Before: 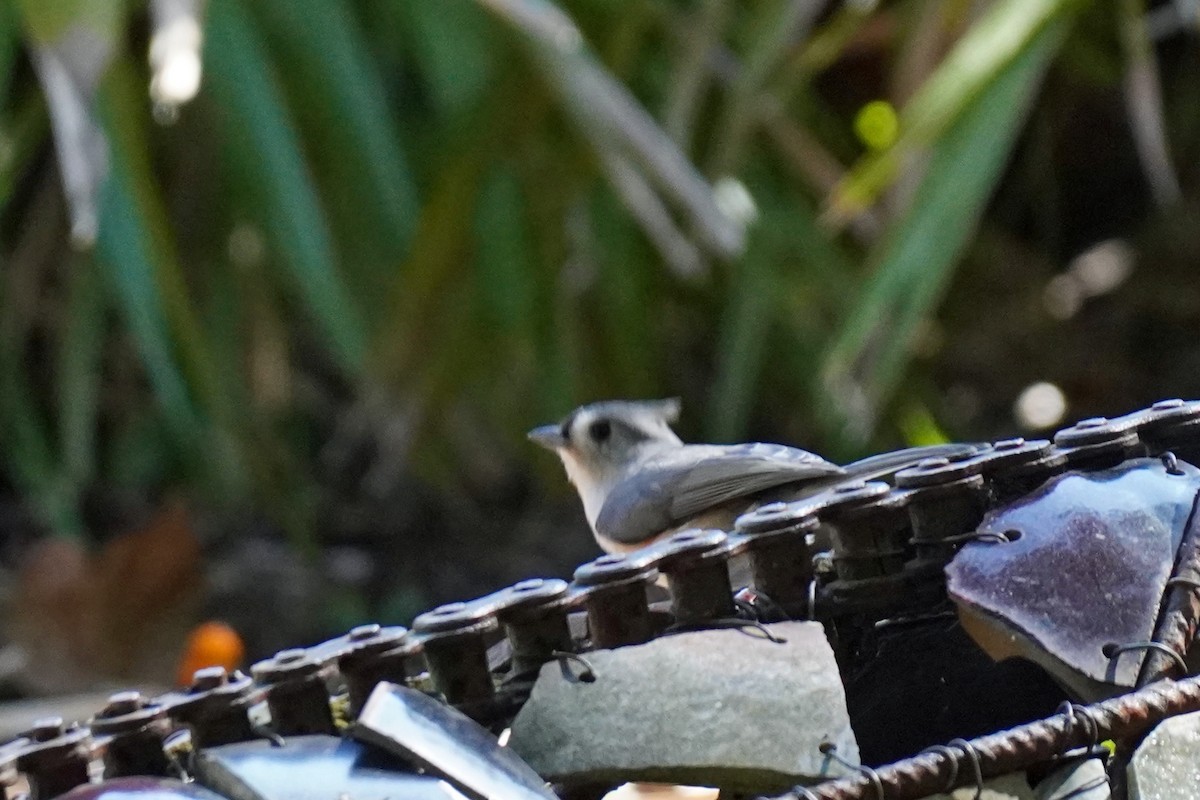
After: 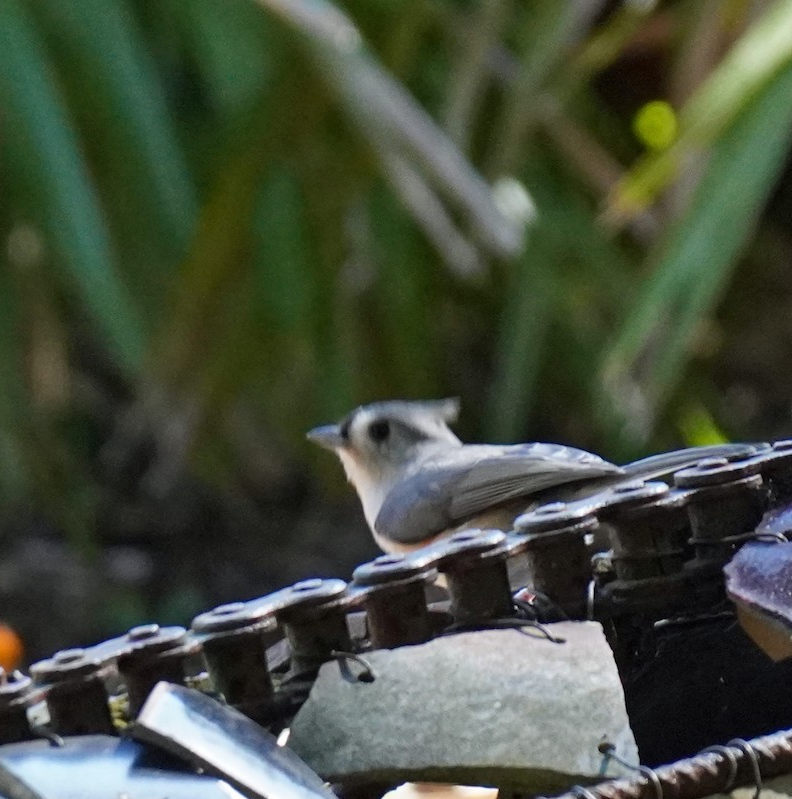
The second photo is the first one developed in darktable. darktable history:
crop and rotate: left 18.442%, right 15.508%
exposure: compensate highlight preservation false
